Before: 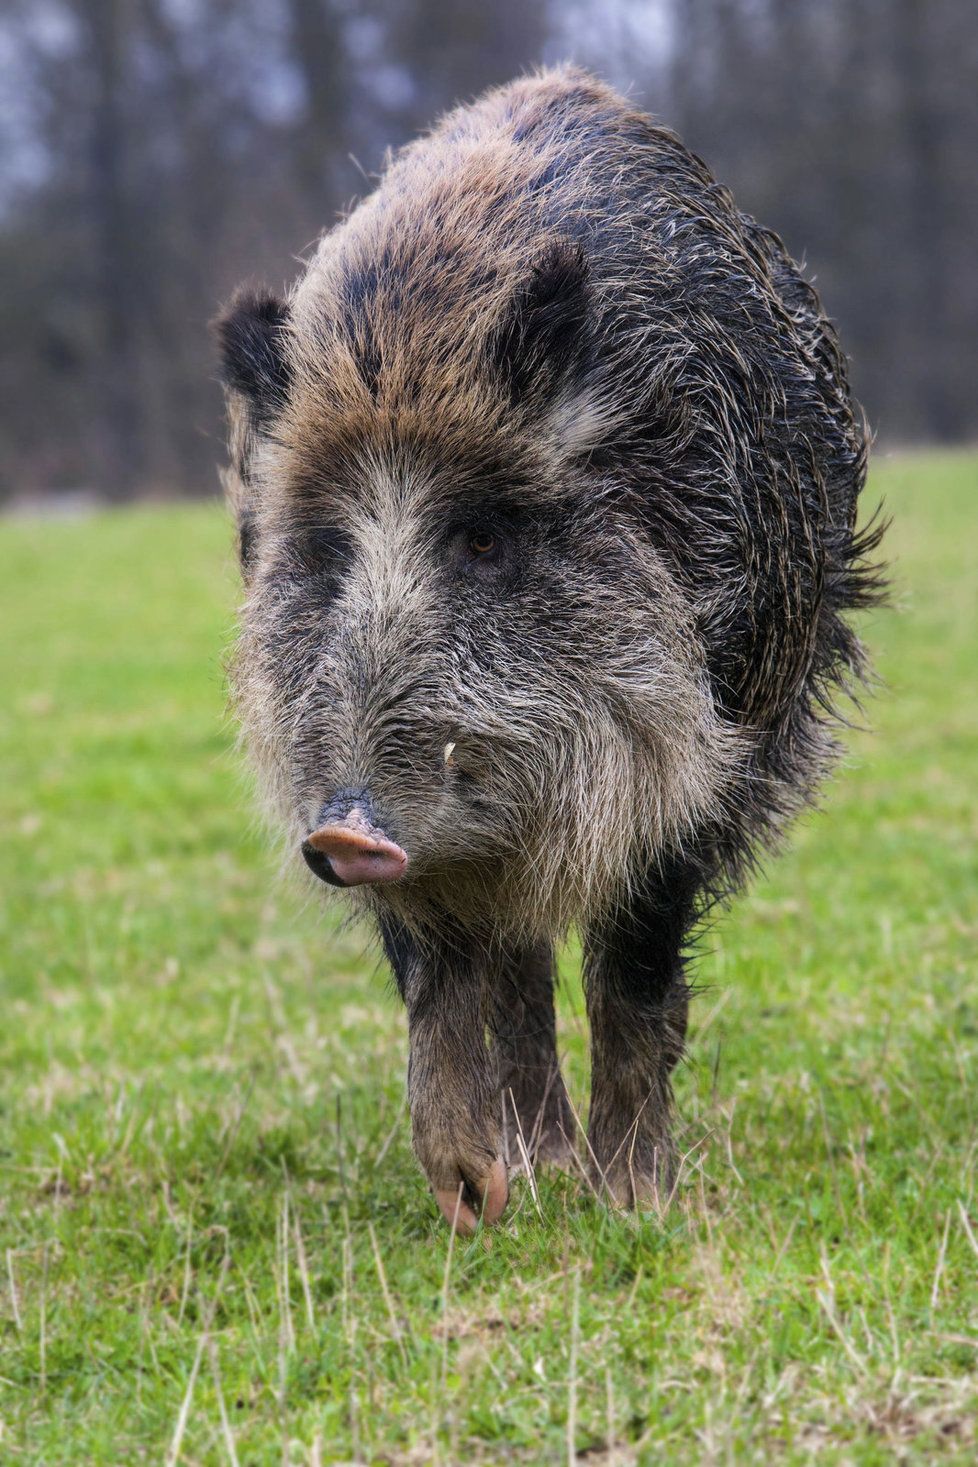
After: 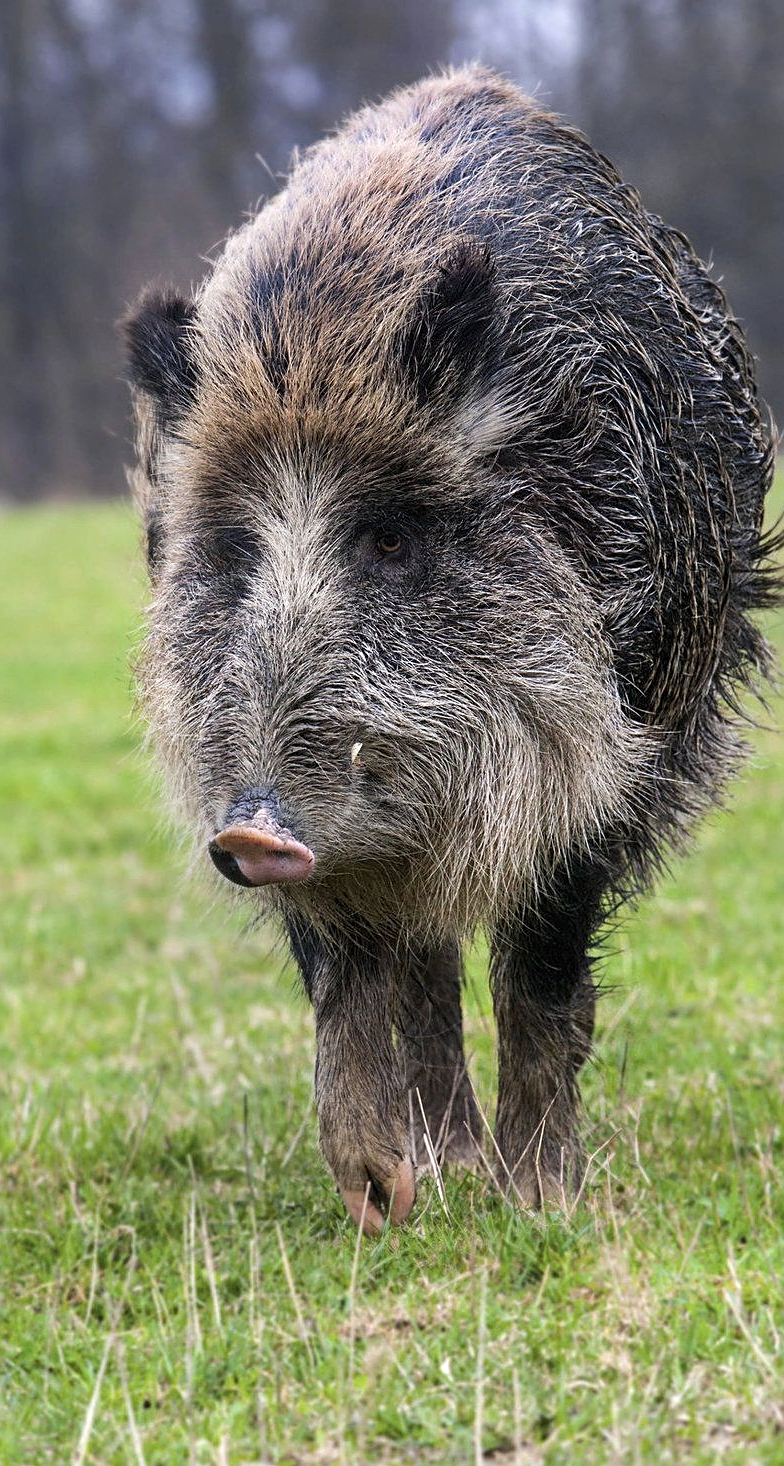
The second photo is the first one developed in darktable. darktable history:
contrast brightness saturation: saturation -0.102
crop and rotate: left 9.584%, right 10.172%
sharpen: on, module defaults
exposure: exposure 0.217 EV, compensate highlight preservation false
